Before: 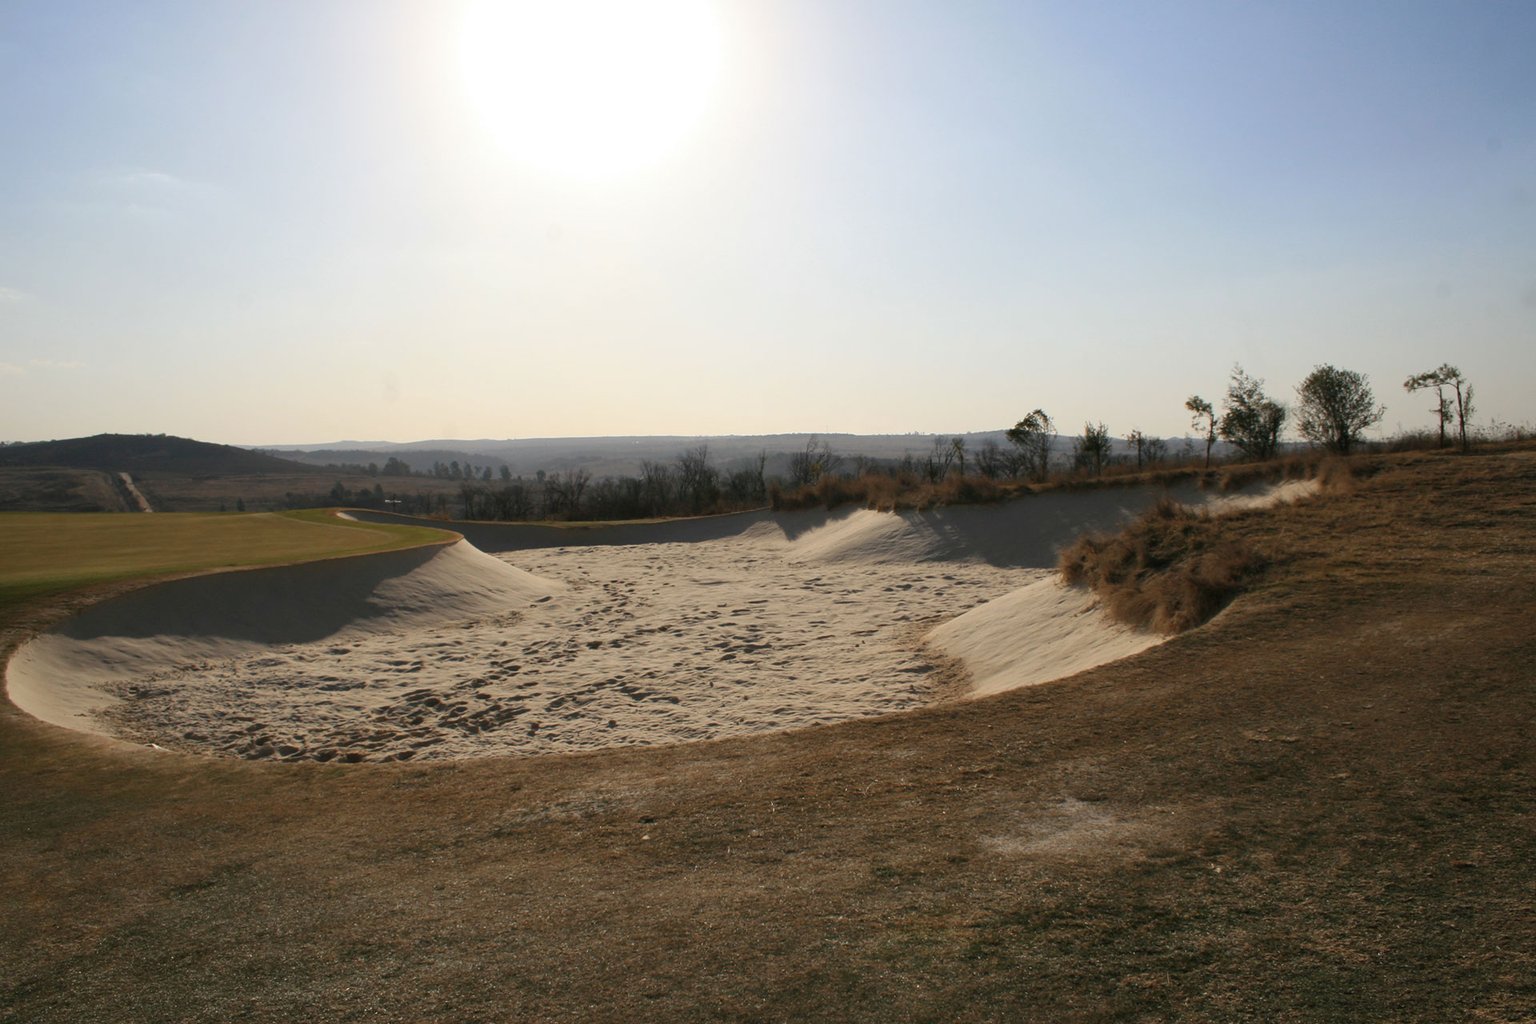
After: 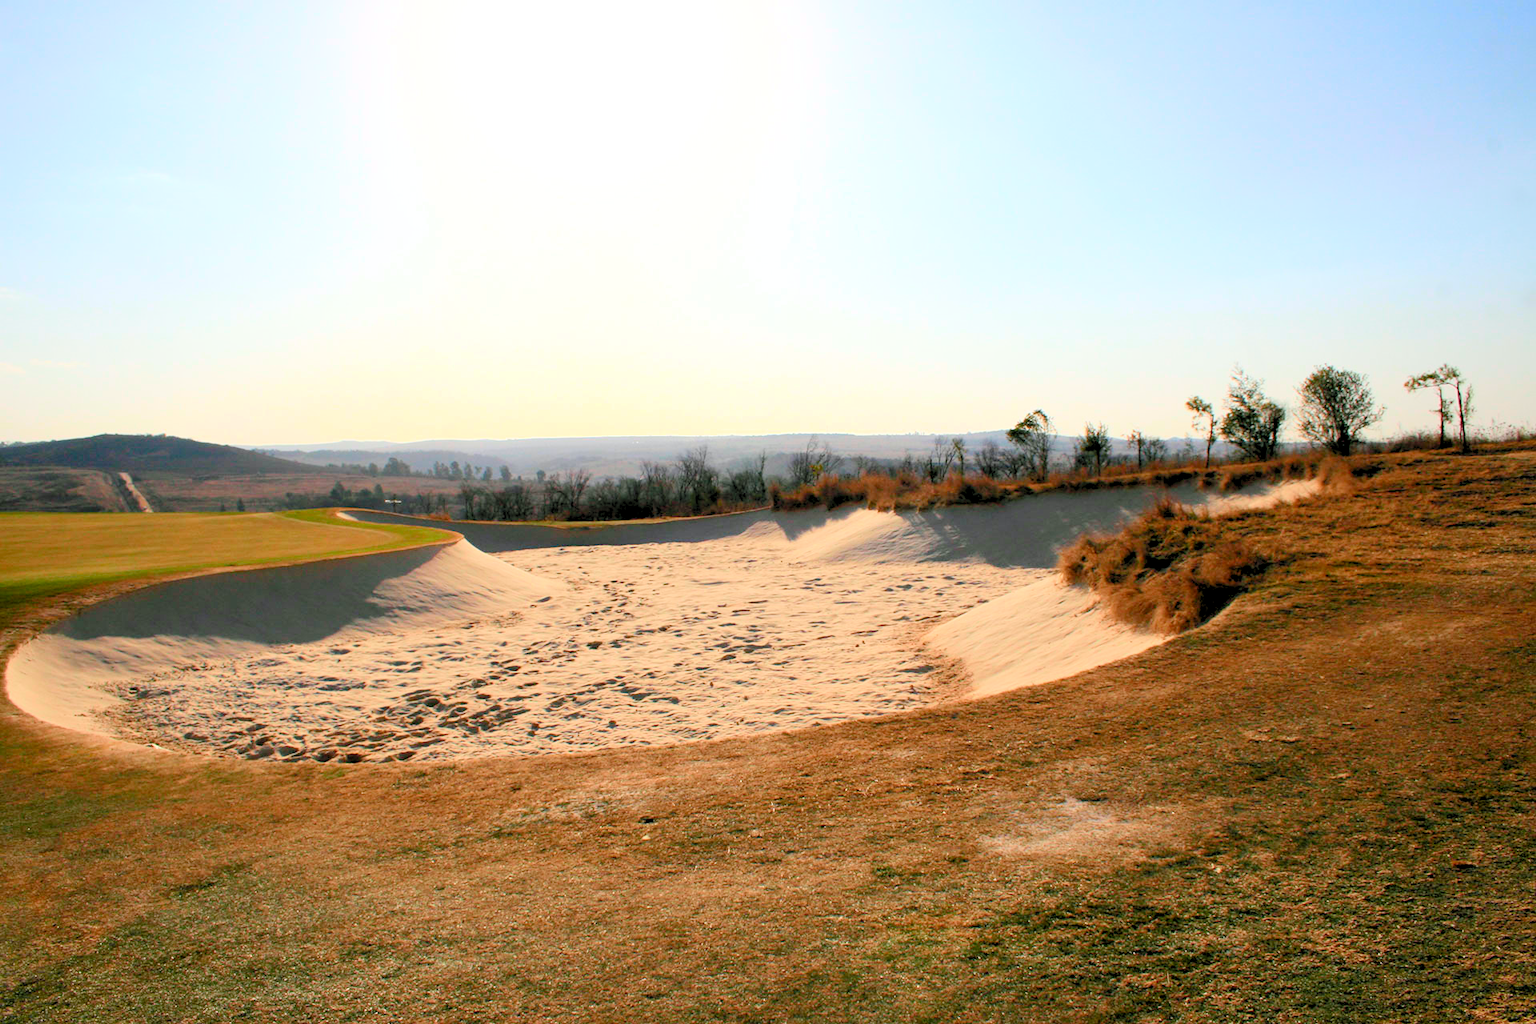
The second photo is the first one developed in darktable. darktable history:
tone curve: curves: ch0 [(0, 0.023) (0.087, 0.065) (0.184, 0.168) (0.45, 0.54) (0.57, 0.683) (0.722, 0.825) (0.877, 0.948) (1, 1)]; ch1 [(0, 0) (0.388, 0.369) (0.44, 0.44) (0.489, 0.481) (0.534, 0.561) (0.657, 0.659) (1, 1)]; ch2 [(0, 0) (0.353, 0.317) (0.408, 0.427) (0.472, 0.46) (0.5, 0.496) (0.537, 0.534) (0.576, 0.592) (0.625, 0.631) (1, 1)], color space Lab, independent channels, preserve colors none
levels: levels [0.072, 0.414, 0.976]
color balance rgb: linear chroma grading › global chroma 33.4%
